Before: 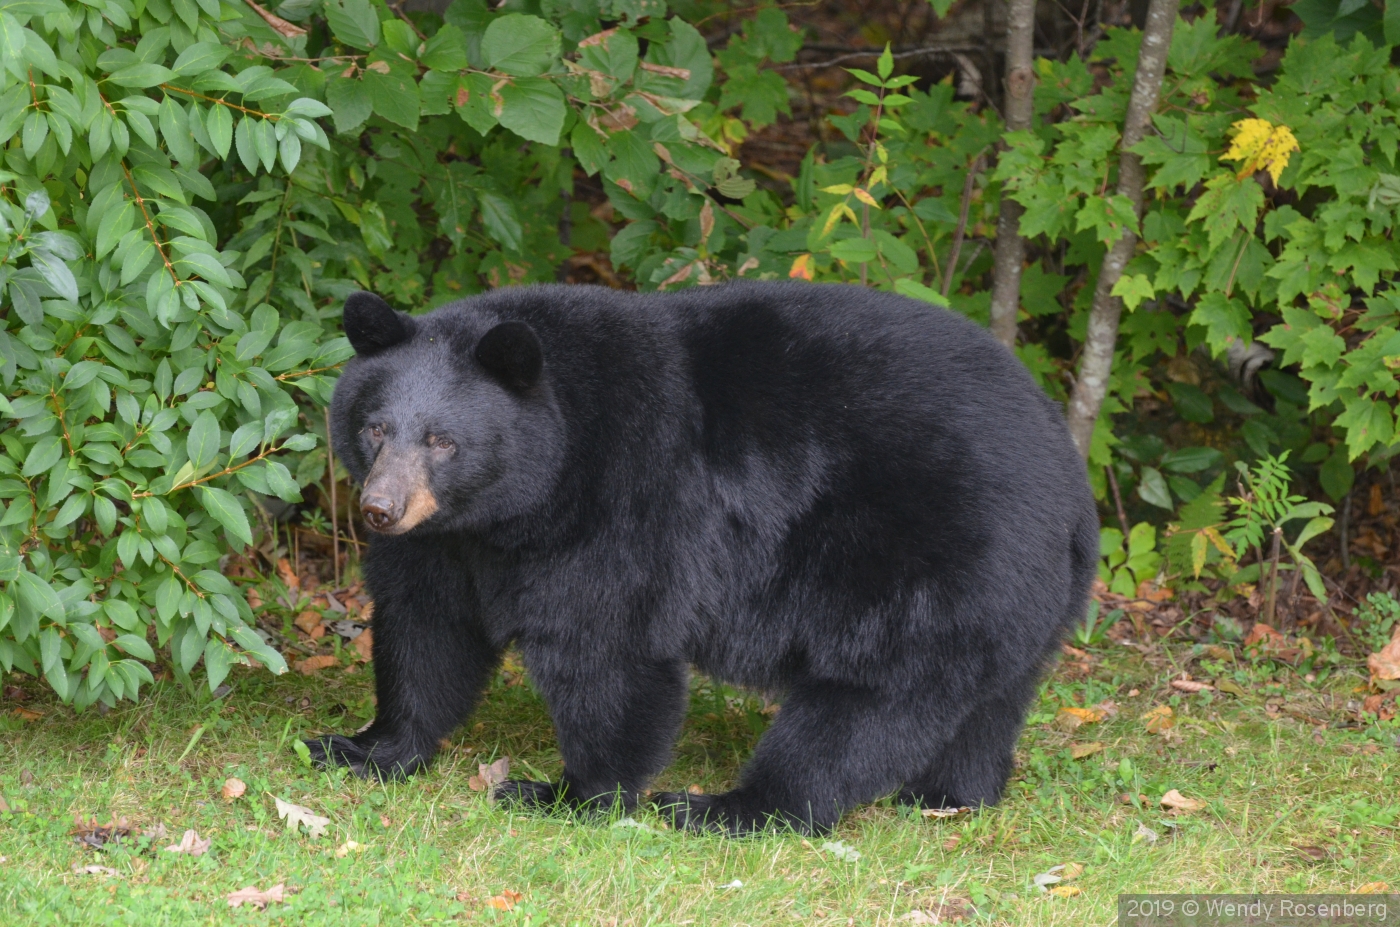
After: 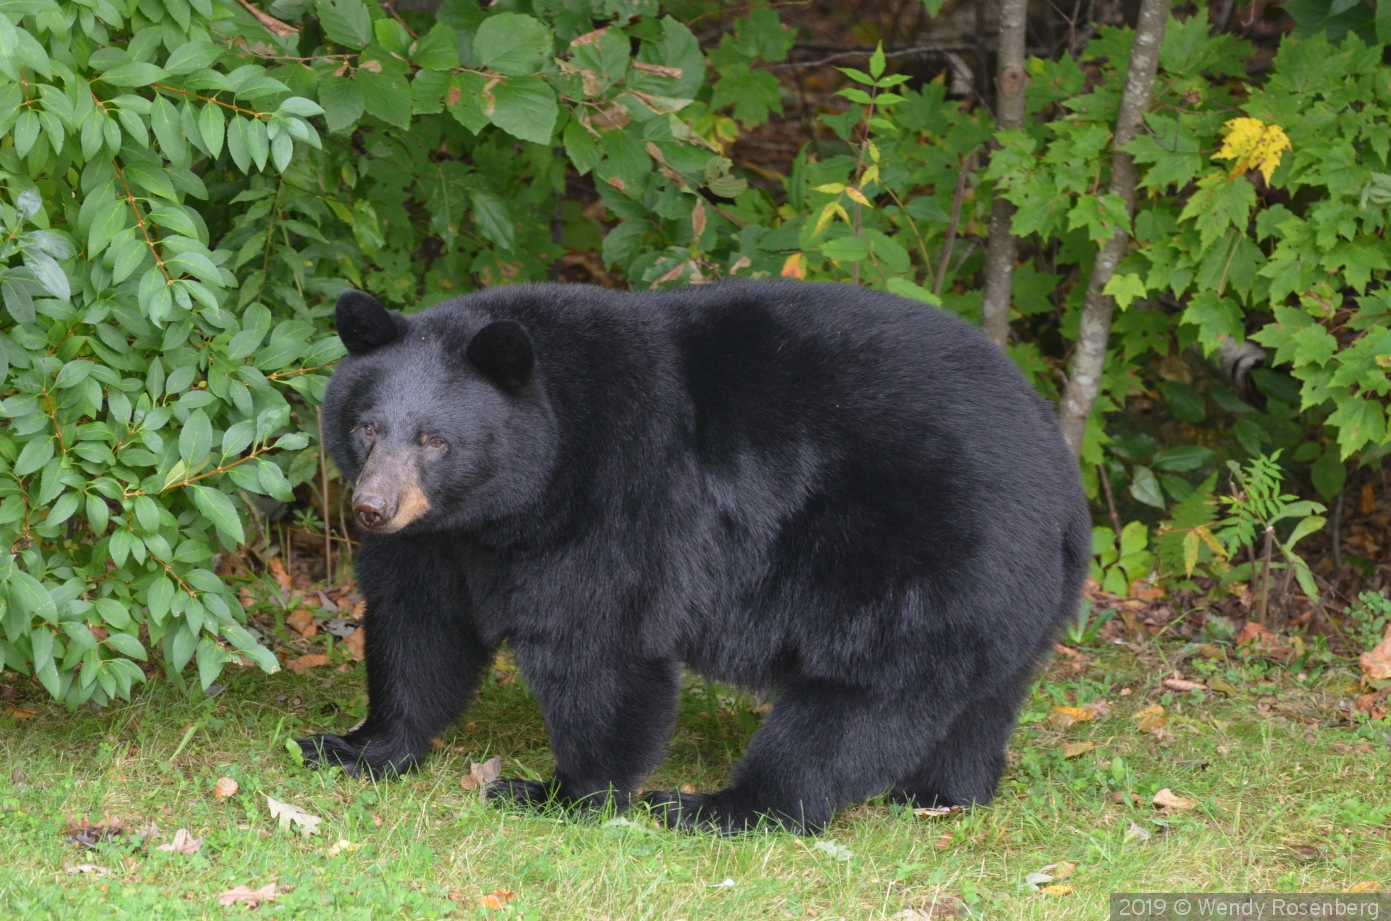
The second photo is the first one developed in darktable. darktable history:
crop and rotate: left 0.573%, top 0.224%, bottom 0.39%
levels: mode automatic, levels [0, 0.374, 0.749]
